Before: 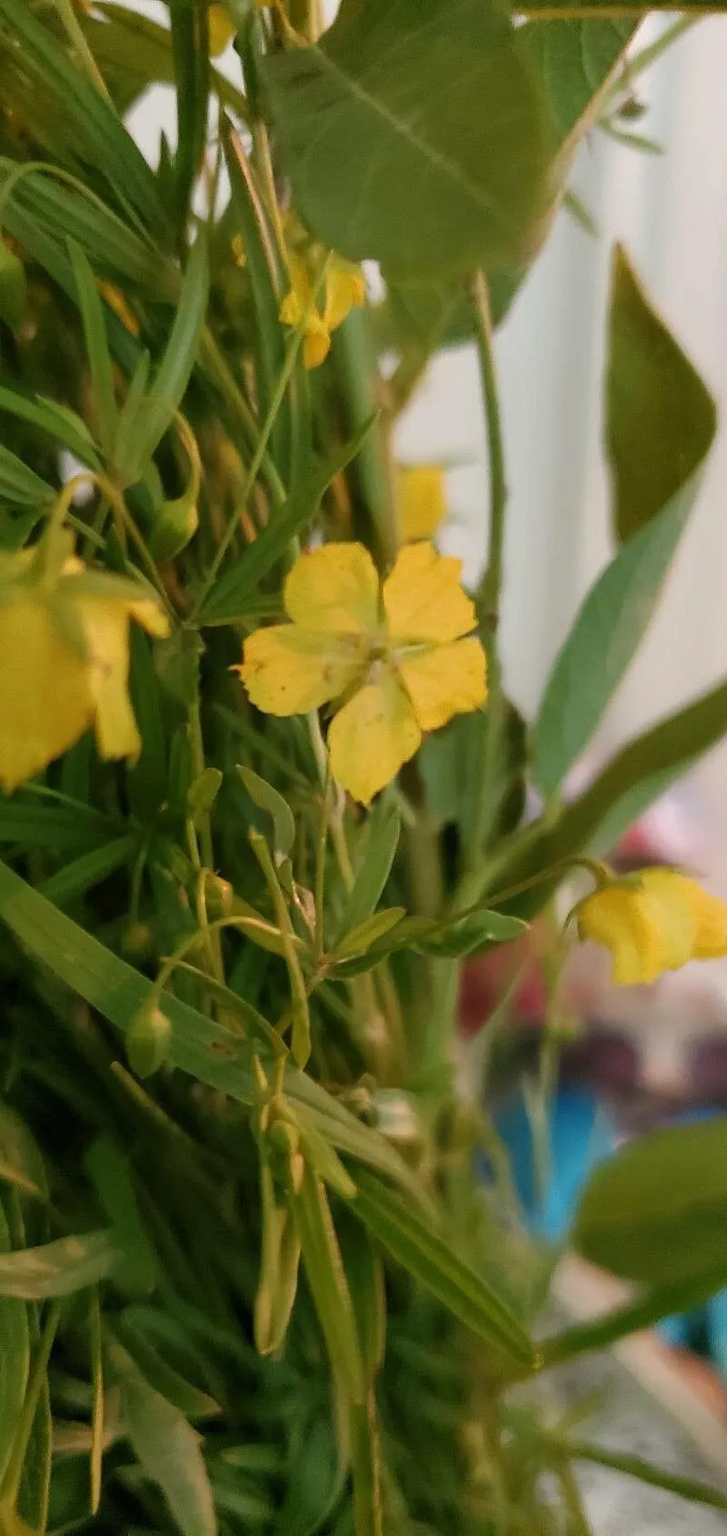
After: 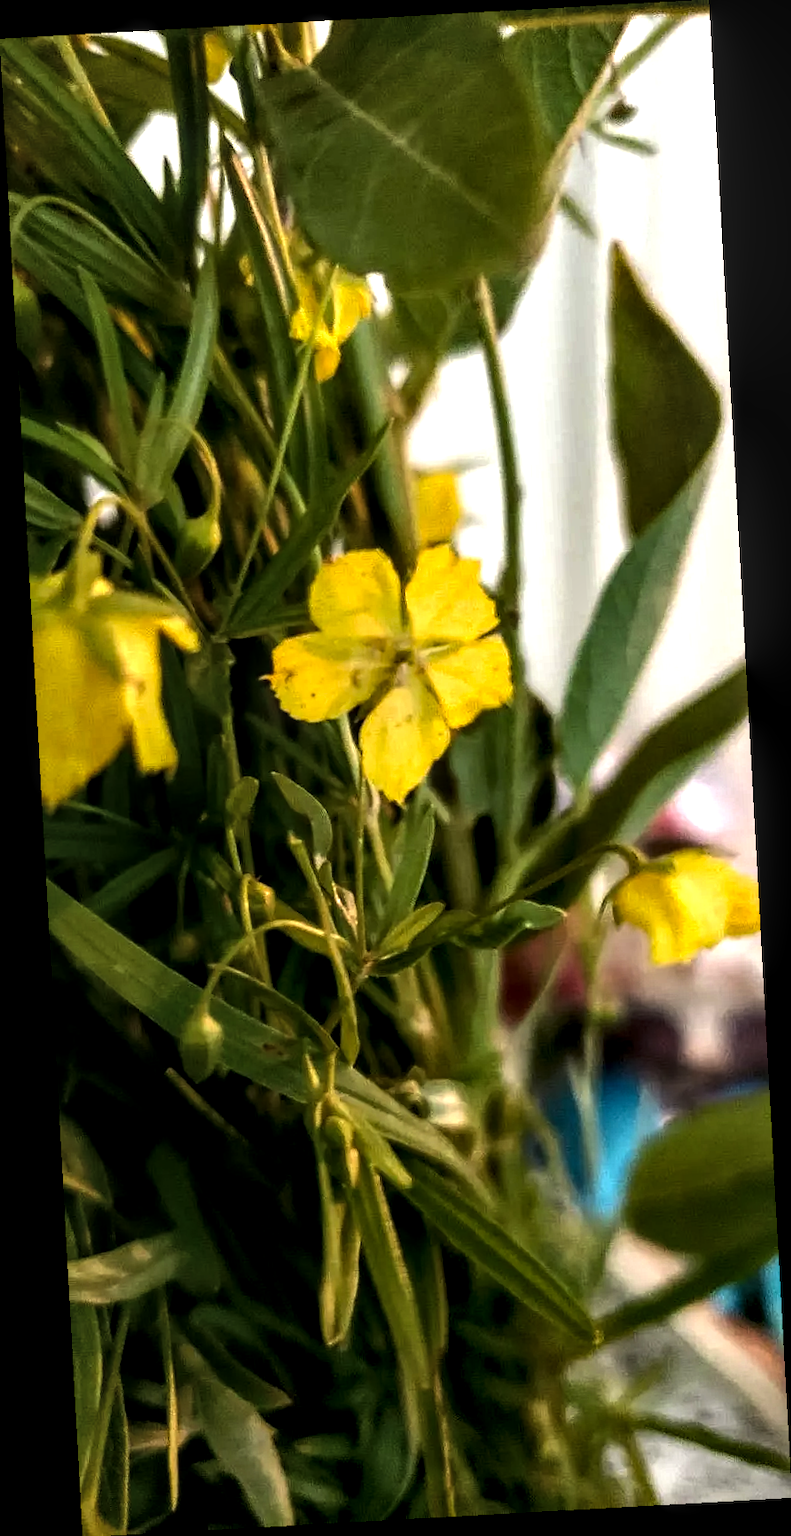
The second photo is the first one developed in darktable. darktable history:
tone curve: curves: ch0 [(0, 0) (0.915, 0.89) (1, 1)]
local contrast: detail 150%
rotate and perspective: rotation -3.18°, automatic cropping off
tone equalizer: -8 EV -0.75 EV, -7 EV -0.7 EV, -6 EV -0.6 EV, -5 EV -0.4 EV, -3 EV 0.4 EV, -2 EV 0.6 EV, -1 EV 0.7 EV, +0 EV 0.75 EV, edges refinement/feathering 500, mask exposure compensation -1.57 EV, preserve details no
color balance rgb: shadows lift › luminance -10%, power › luminance -9%, linear chroma grading › global chroma 10%, global vibrance 10%, contrast 15%, saturation formula JzAzBz (2021)
